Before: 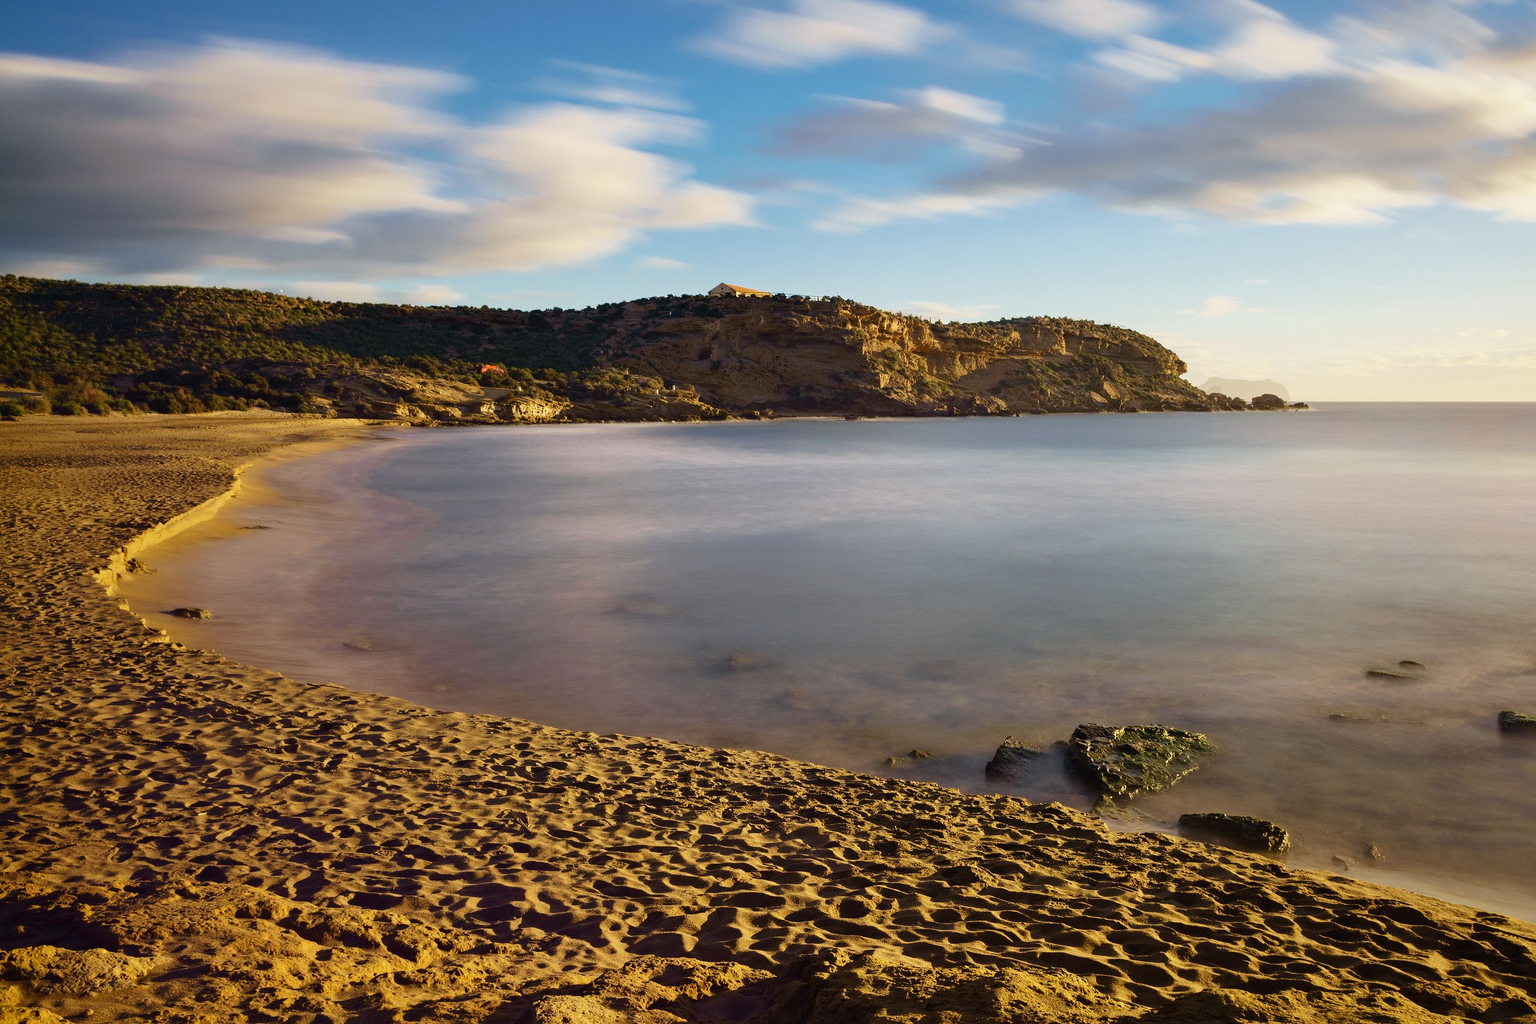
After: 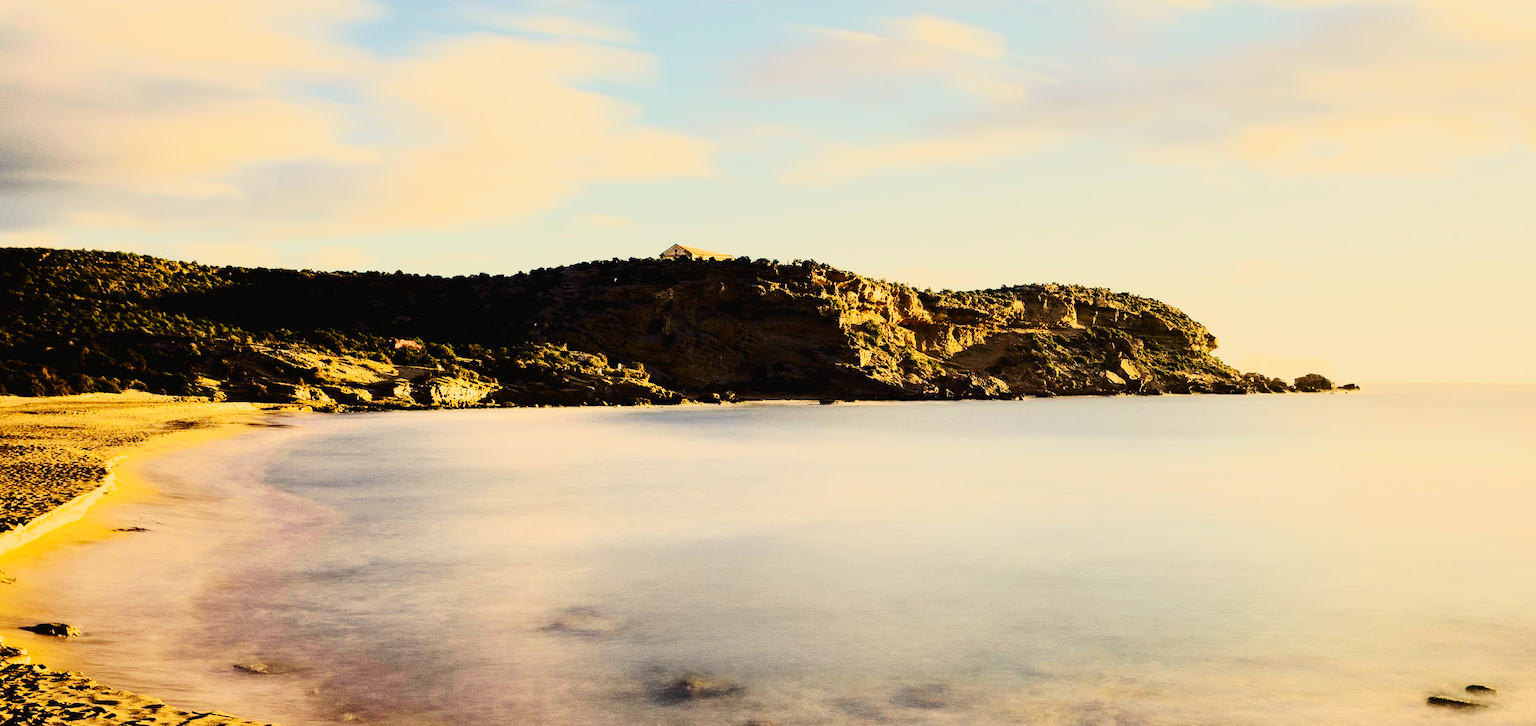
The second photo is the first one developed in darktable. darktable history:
crop and rotate: left 9.33%, top 7.245%, right 4.956%, bottom 32.008%
contrast brightness saturation: contrast 0.41, brightness 0.043, saturation 0.259
color correction: highlights a* 2.32, highlights b* 22.67
filmic rgb: black relative exposure -3.99 EV, white relative exposure 2.98 EV, threshold 5.95 EV, hardness 3.02, contrast 1.387, enable highlight reconstruction true
tone curve: curves: ch0 [(0, 0.018) (0.036, 0.038) (0.15, 0.131) (0.27, 0.247) (0.545, 0.561) (0.761, 0.761) (1, 0.919)]; ch1 [(0, 0) (0.179, 0.173) (0.322, 0.32) (0.429, 0.431) (0.502, 0.5) (0.519, 0.522) (0.562, 0.588) (0.625, 0.67) (0.711, 0.745) (1, 1)]; ch2 [(0, 0) (0.29, 0.295) (0.404, 0.436) (0.497, 0.499) (0.521, 0.523) (0.561, 0.605) (0.657, 0.655) (0.712, 0.764) (1, 1)], preserve colors none
exposure: black level correction -0.002, exposure 0.712 EV, compensate exposure bias true, compensate highlight preservation false
